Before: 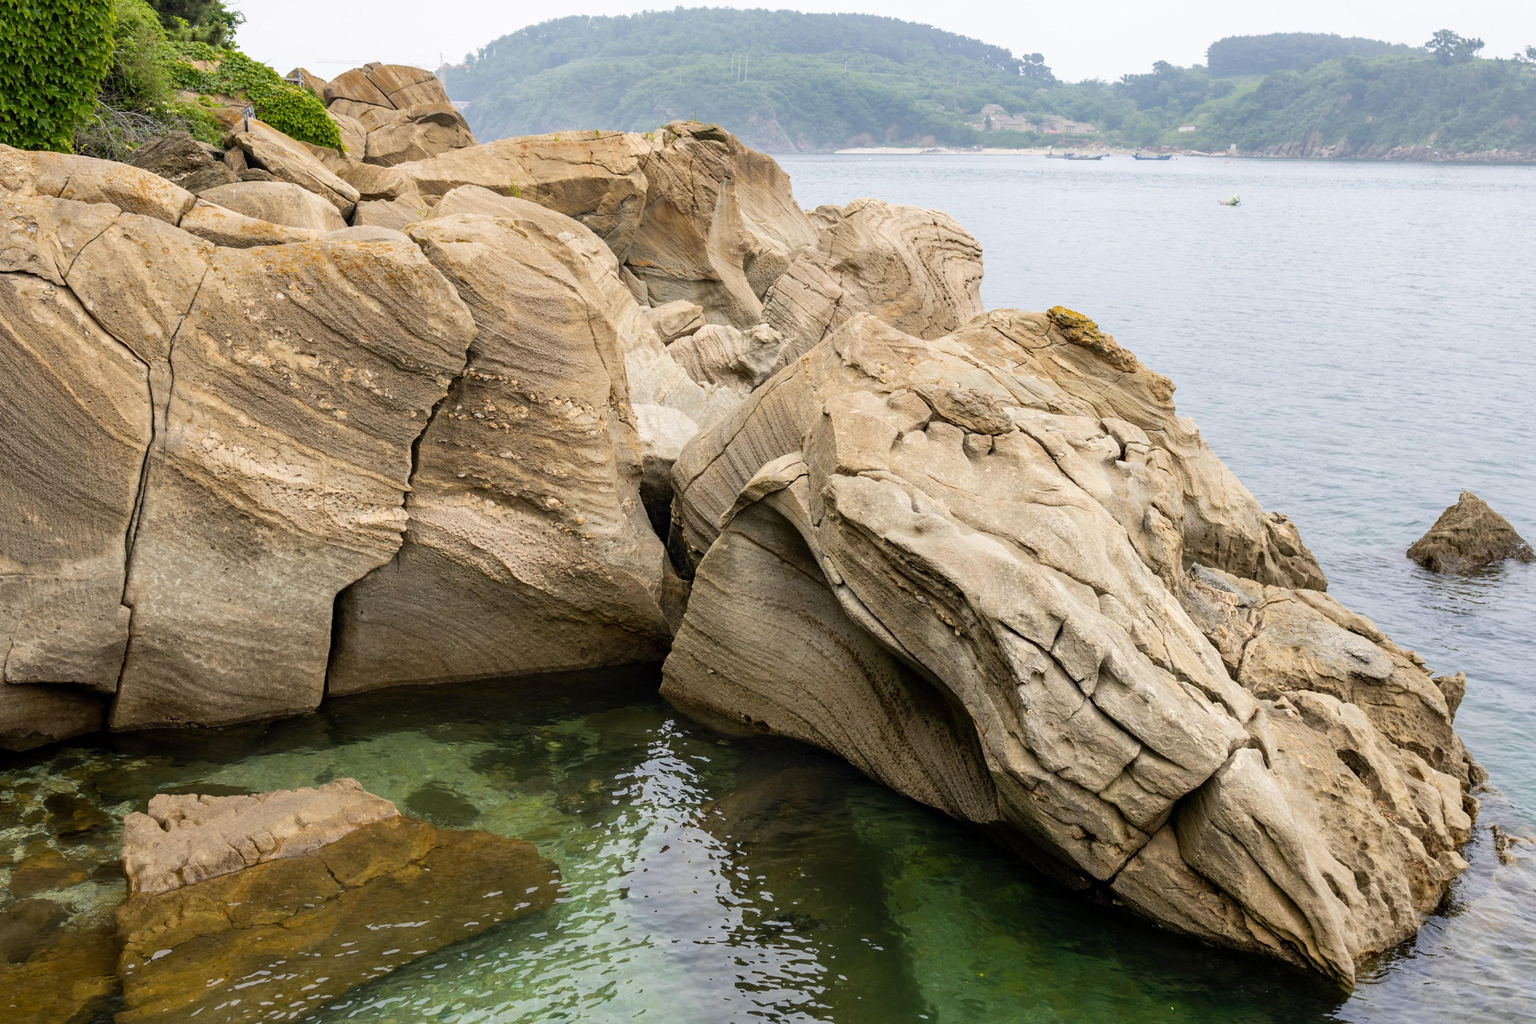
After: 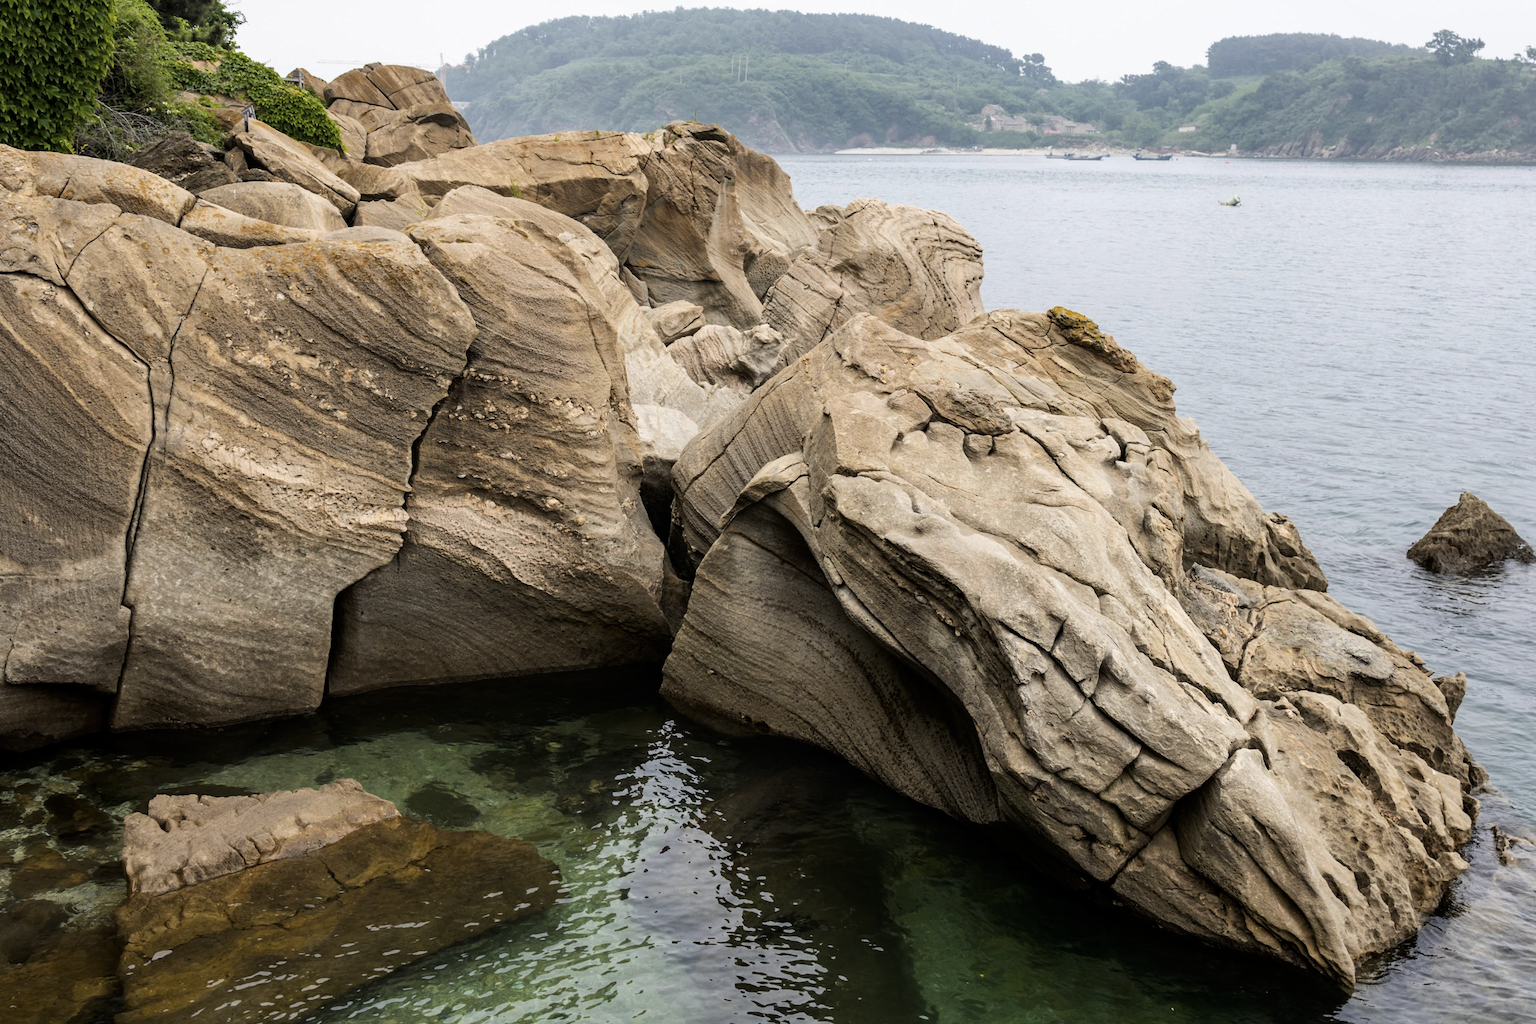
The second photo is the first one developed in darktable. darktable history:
tone curve: curves: ch0 [(0, 0) (0.153, 0.06) (1, 1)], color space Lab, linked channels, preserve colors none
contrast brightness saturation: saturation -0.1
